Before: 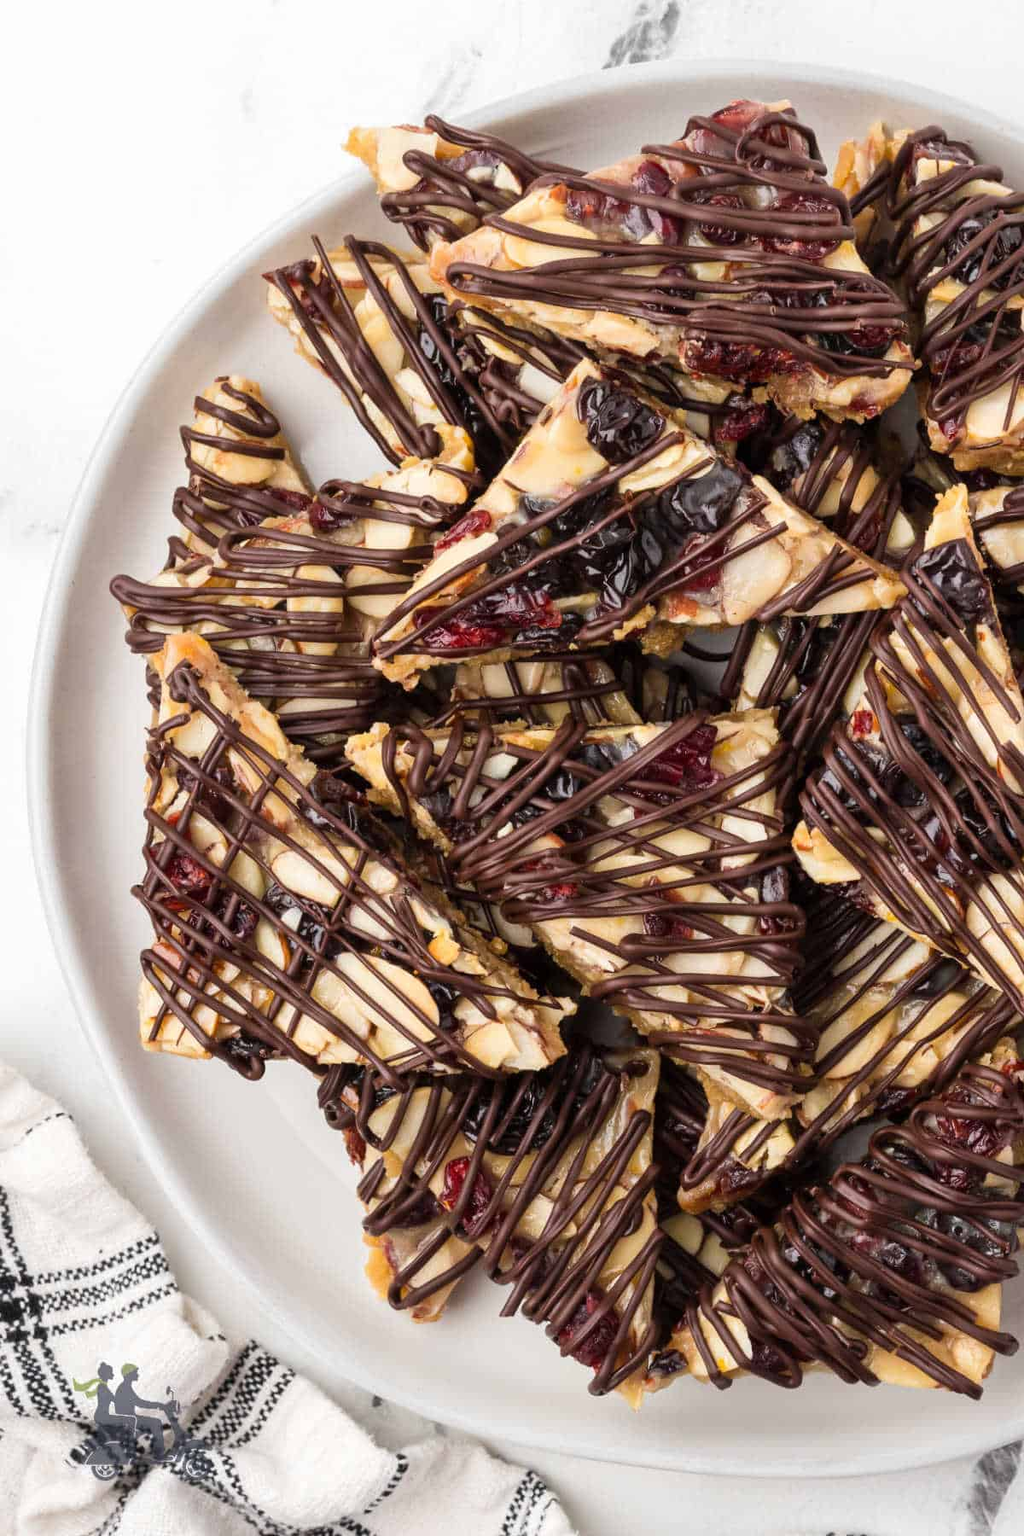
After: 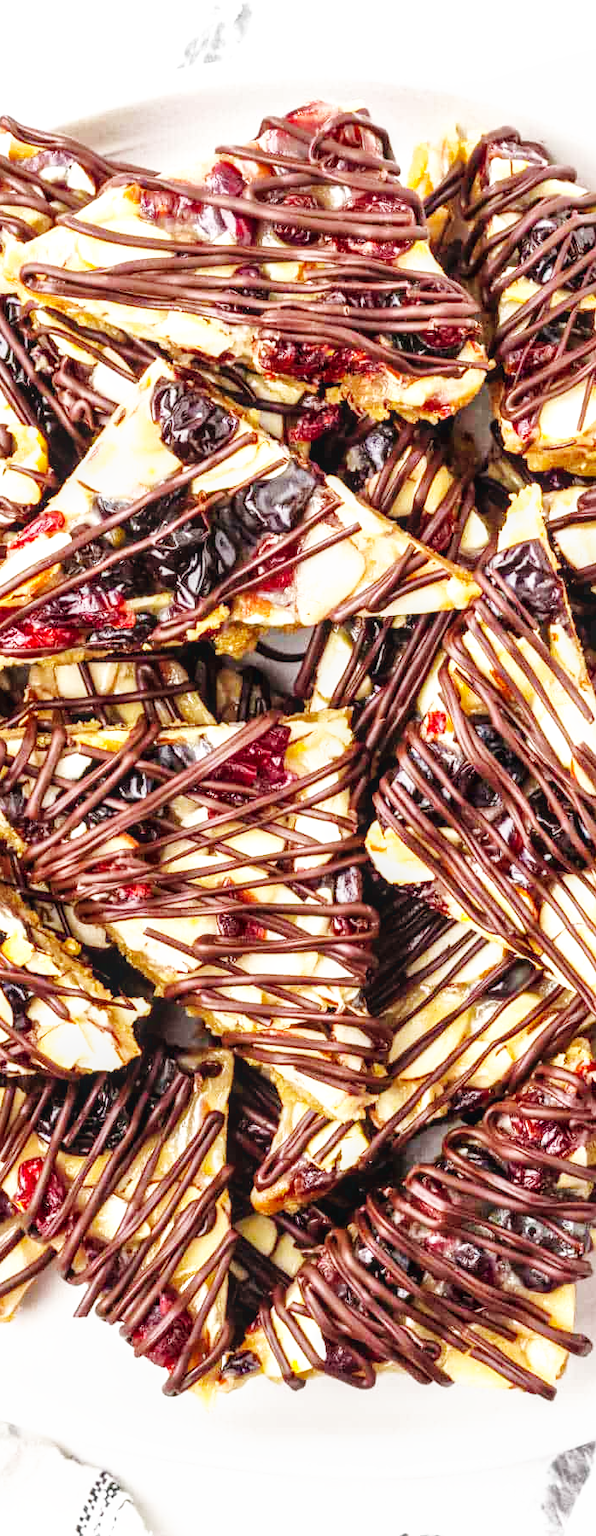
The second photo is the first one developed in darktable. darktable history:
crop: left 41.678%
contrast brightness saturation: contrast 0.102, brightness 0.023, saturation 0.02
base curve: curves: ch0 [(0, 0.003) (0.001, 0.002) (0.006, 0.004) (0.02, 0.022) (0.048, 0.086) (0.094, 0.234) (0.162, 0.431) (0.258, 0.629) (0.385, 0.8) (0.548, 0.918) (0.751, 0.988) (1, 1)], preserve colors none
shadows and highlights: on, module defaults
local contrast: on, module defaults
exposure: exposure 0.492 EV, compensate exposure bias true, compensate highlight preservation false
